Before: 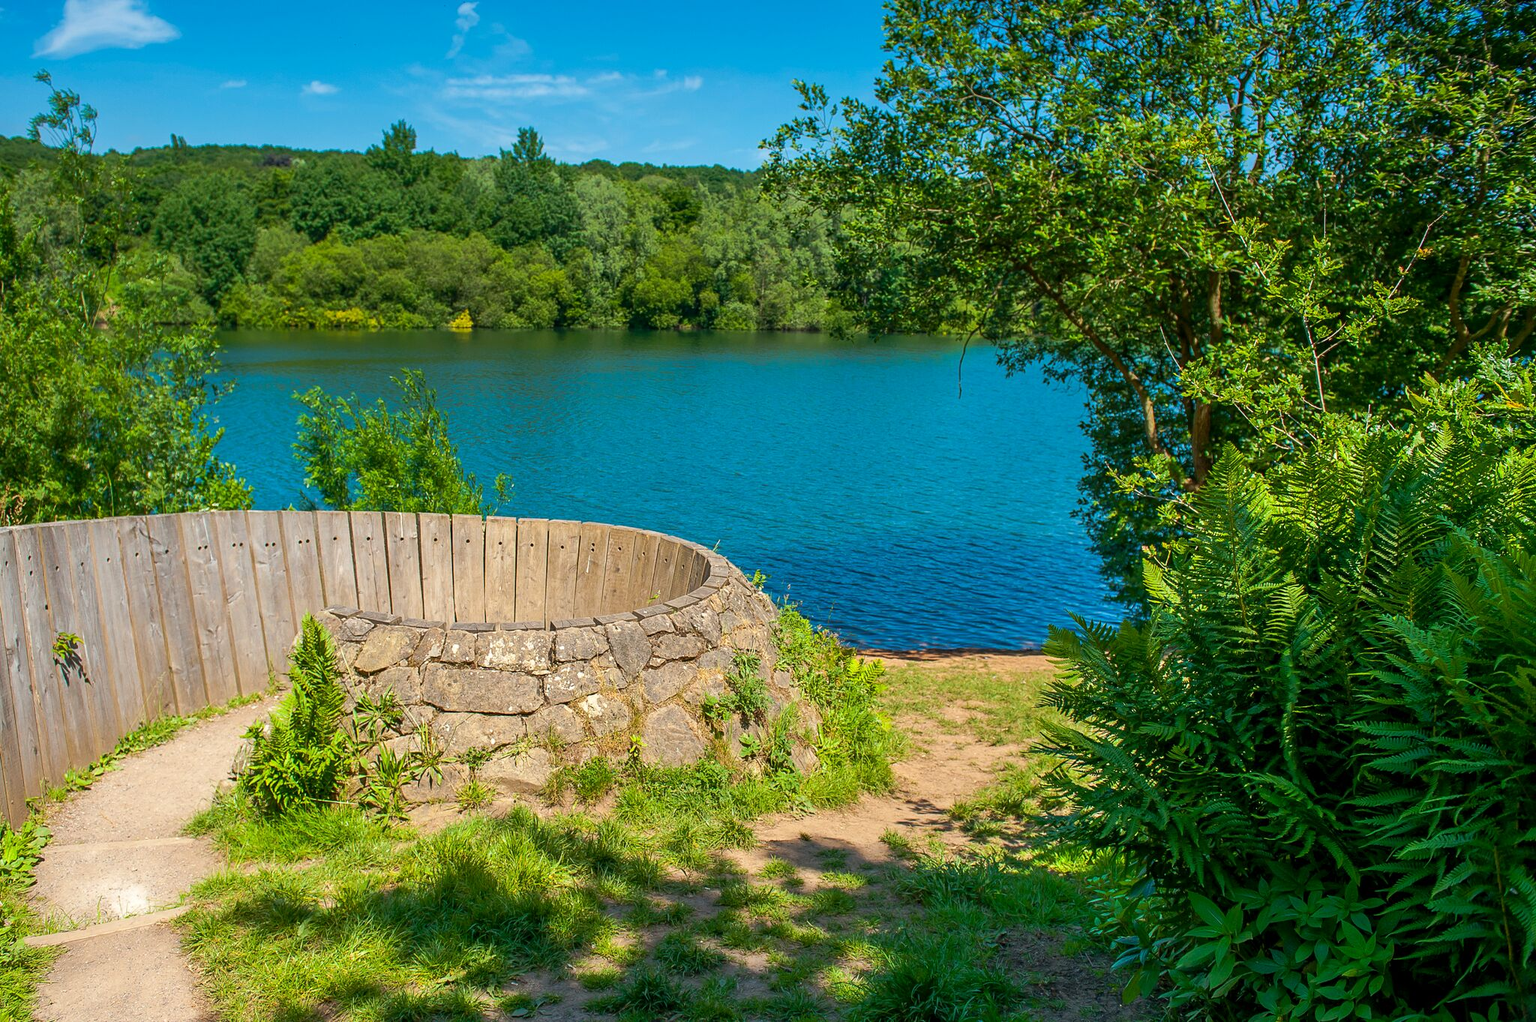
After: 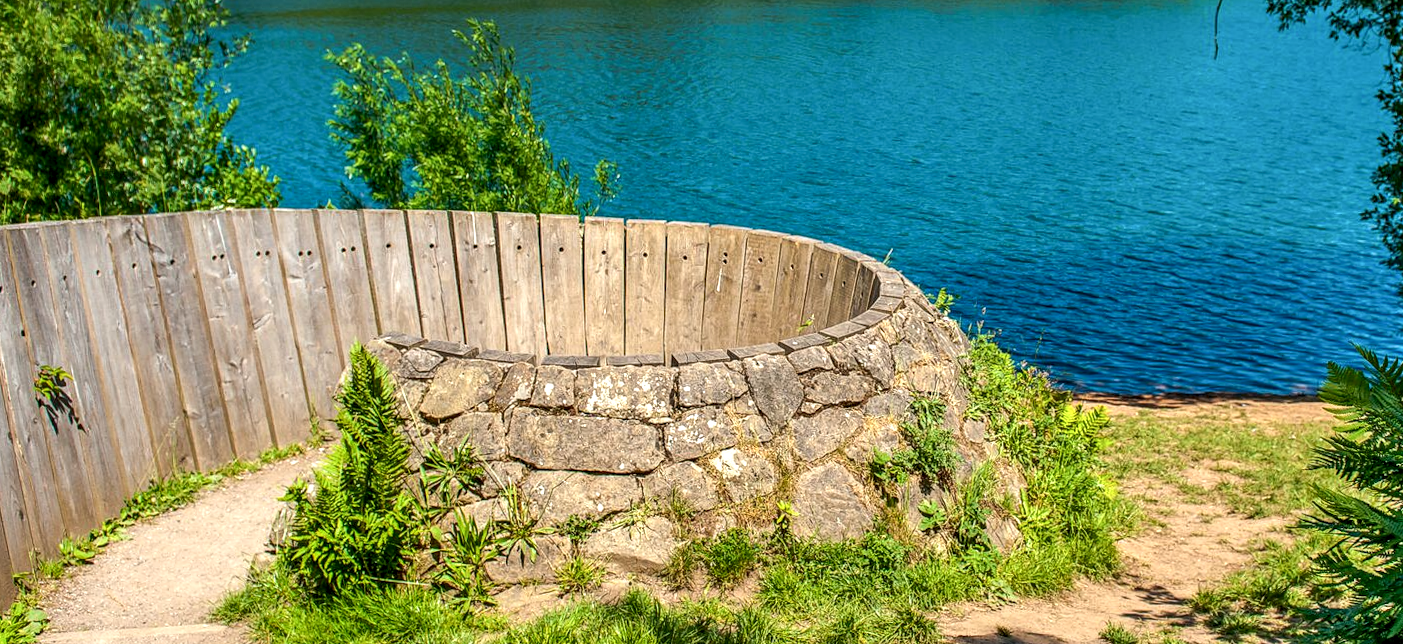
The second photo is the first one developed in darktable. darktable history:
tone equalizer: on, module defaults
rotate and perspective: rotation 0.074°, lens shift (vertical) 0.096, lens shift (horizontal) -0.041, crop left 0.043, crop right 0.952, crop top 0.024, crop bottom 0.979
local contrast: detail 160%
crop: top 36.498%, right 27.964%, bottom 14.995%
